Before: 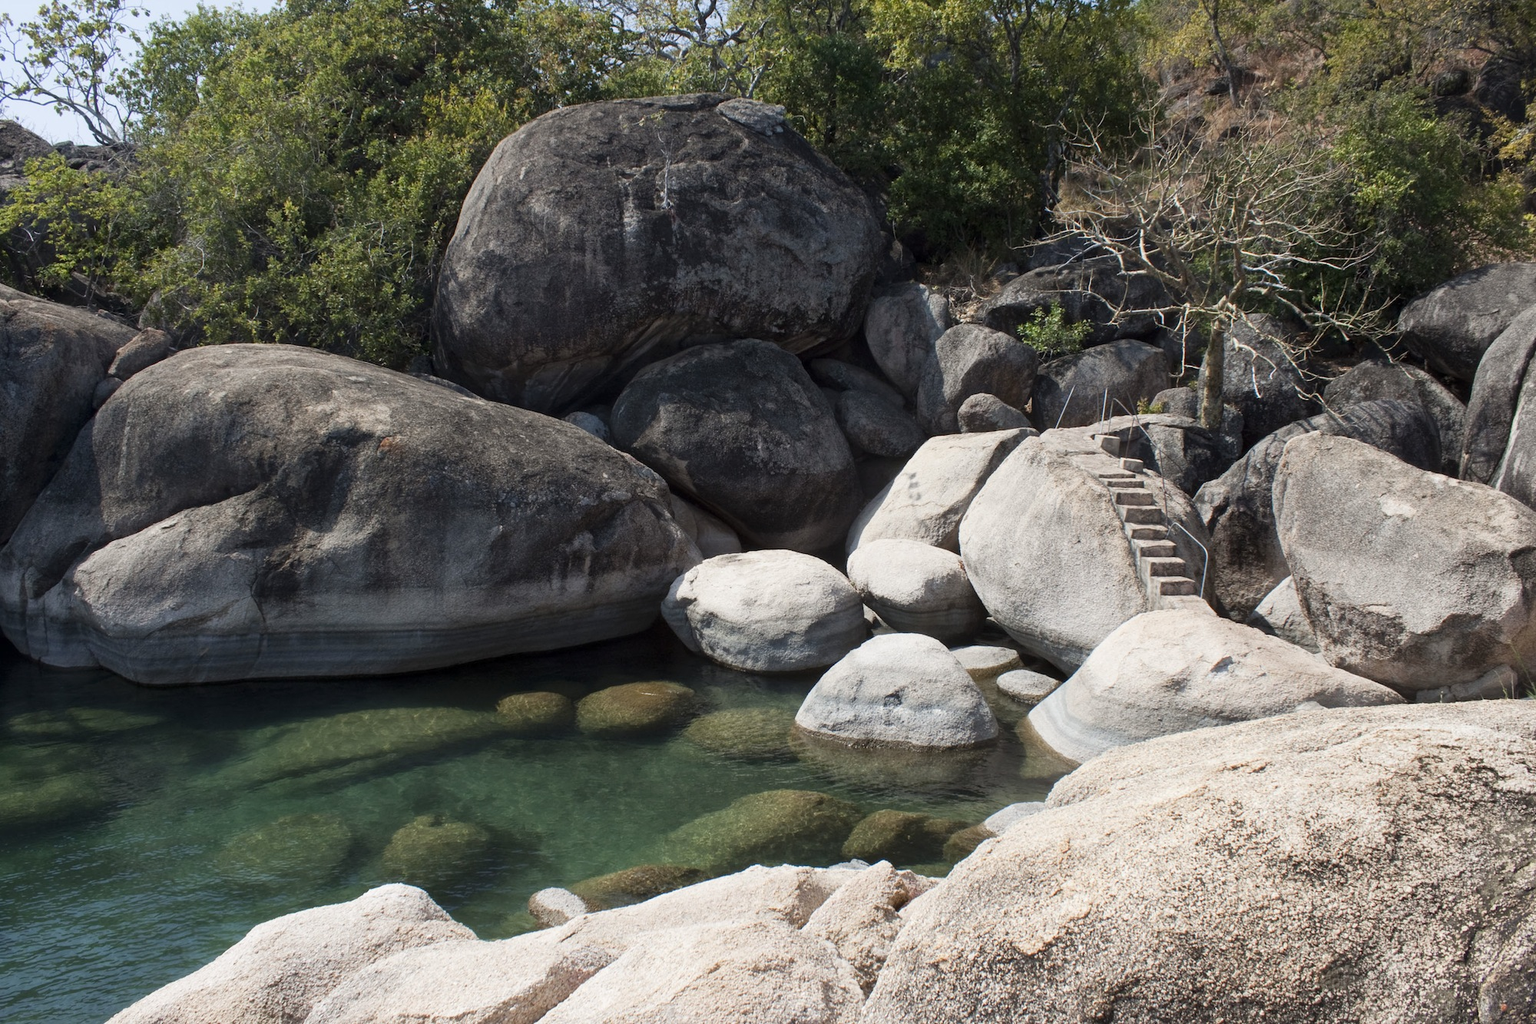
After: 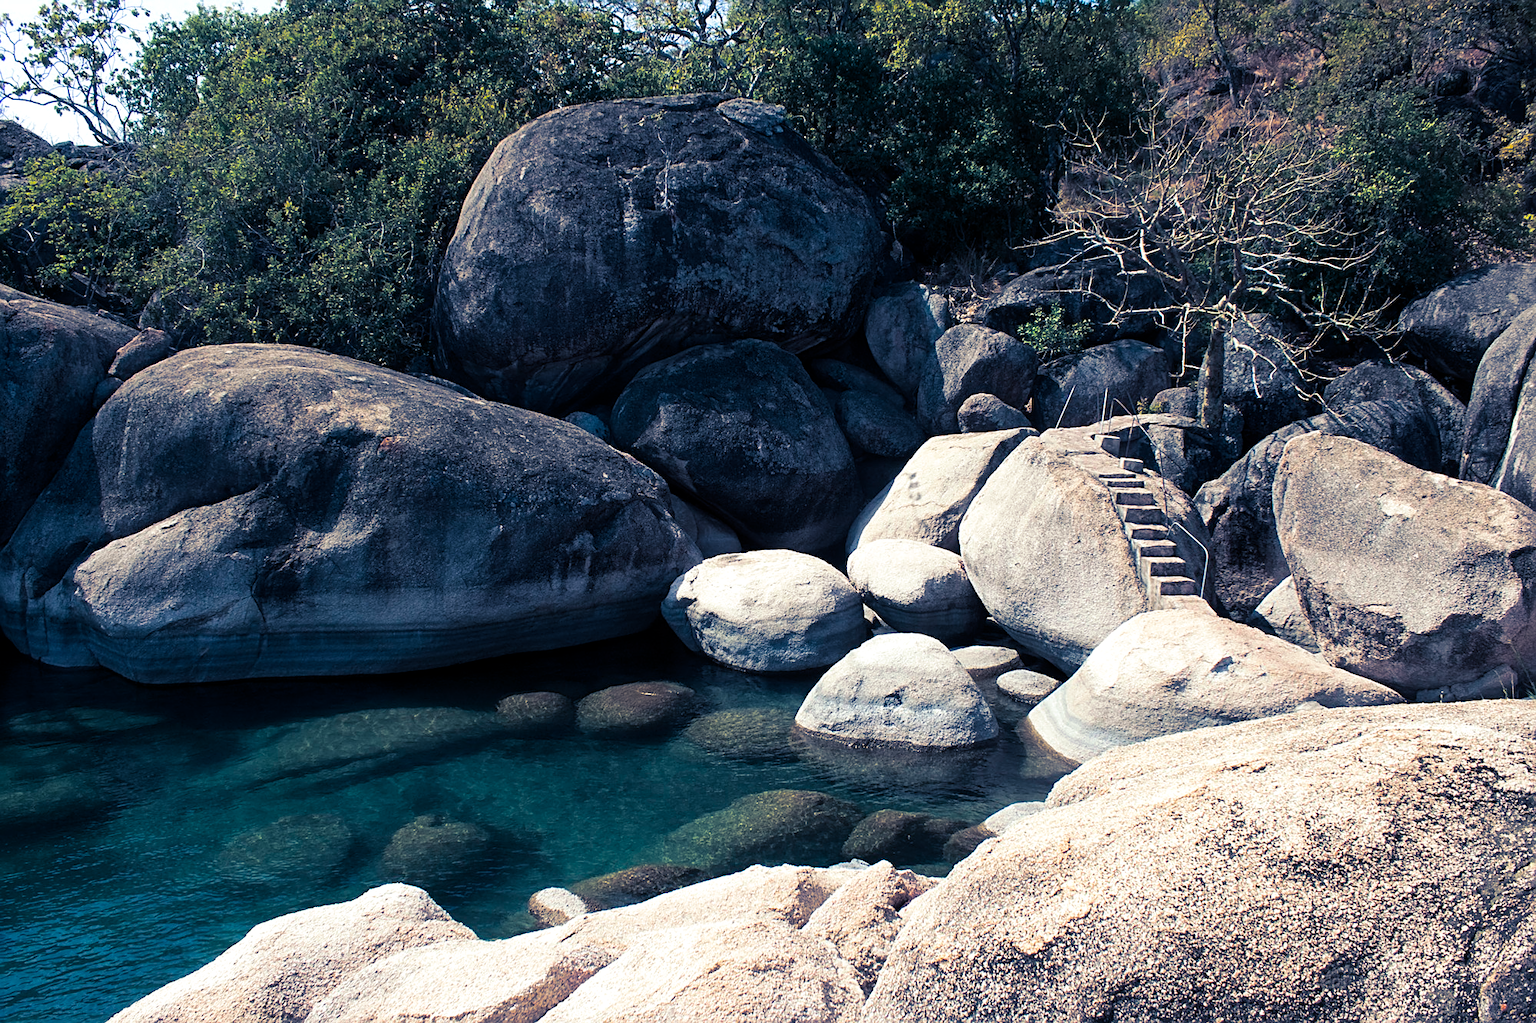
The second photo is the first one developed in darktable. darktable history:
sharpen: on, module defaults
color balance rgb: linear chroma grading › global chroma 50%, perceptual saturation grading › global saturation 2.34%, global vibrance 6.64%, contrast 12.71%, saturation formula JzAzBz (2021)
split-toning: shadows › hue 226.8°, shadows › saturation 0.84
